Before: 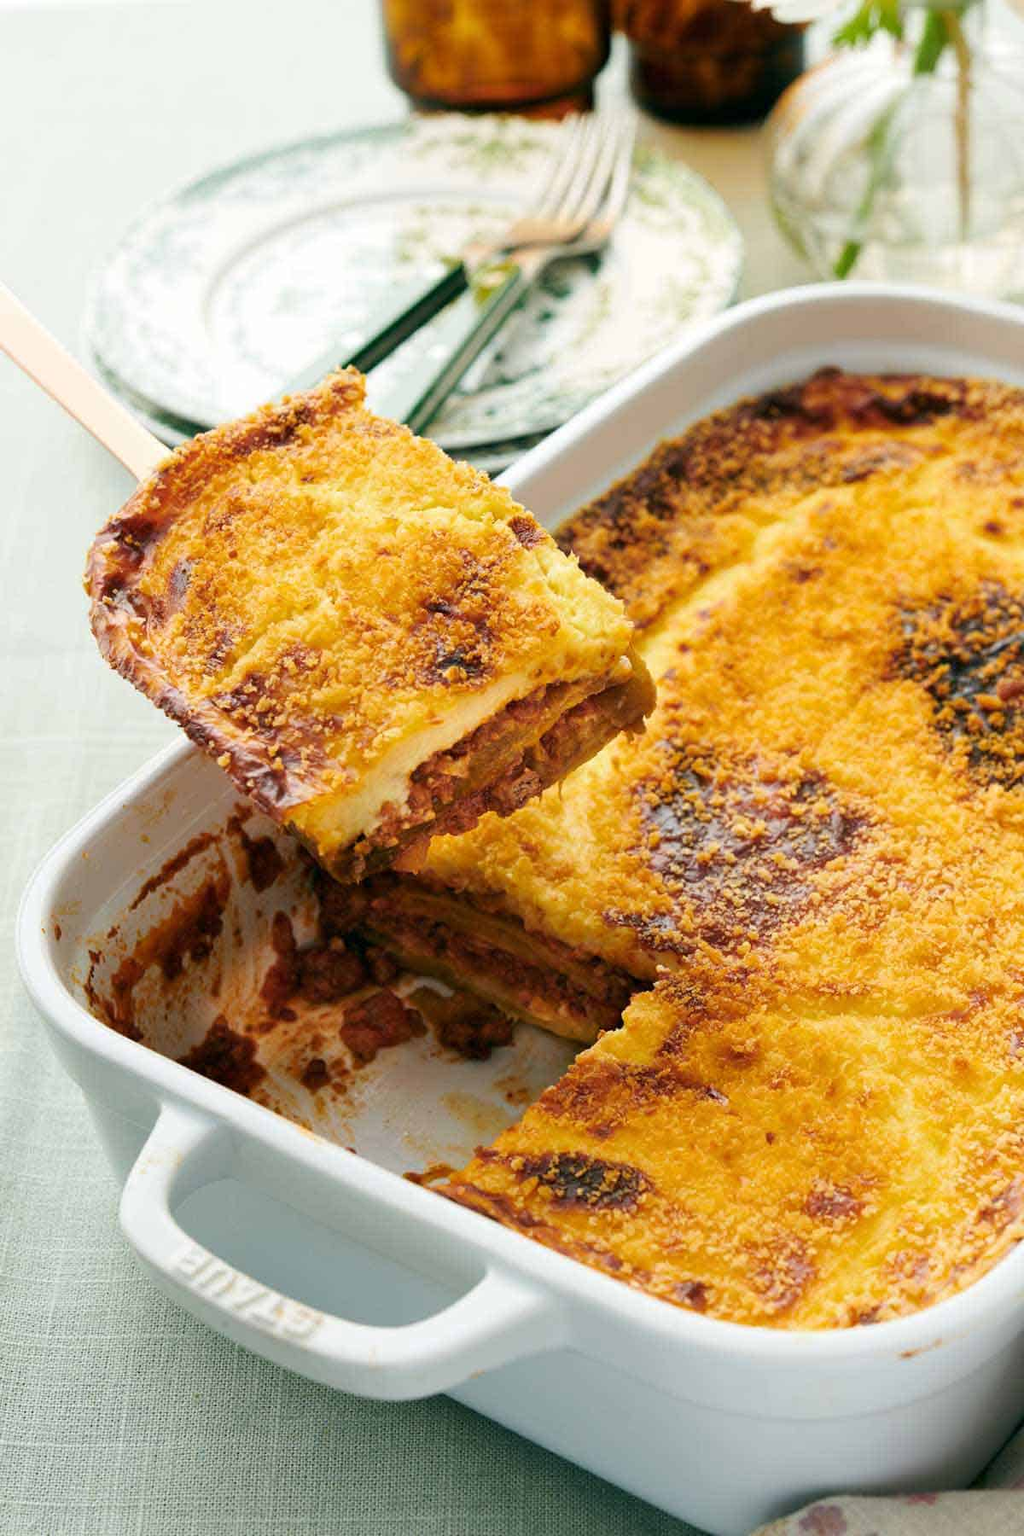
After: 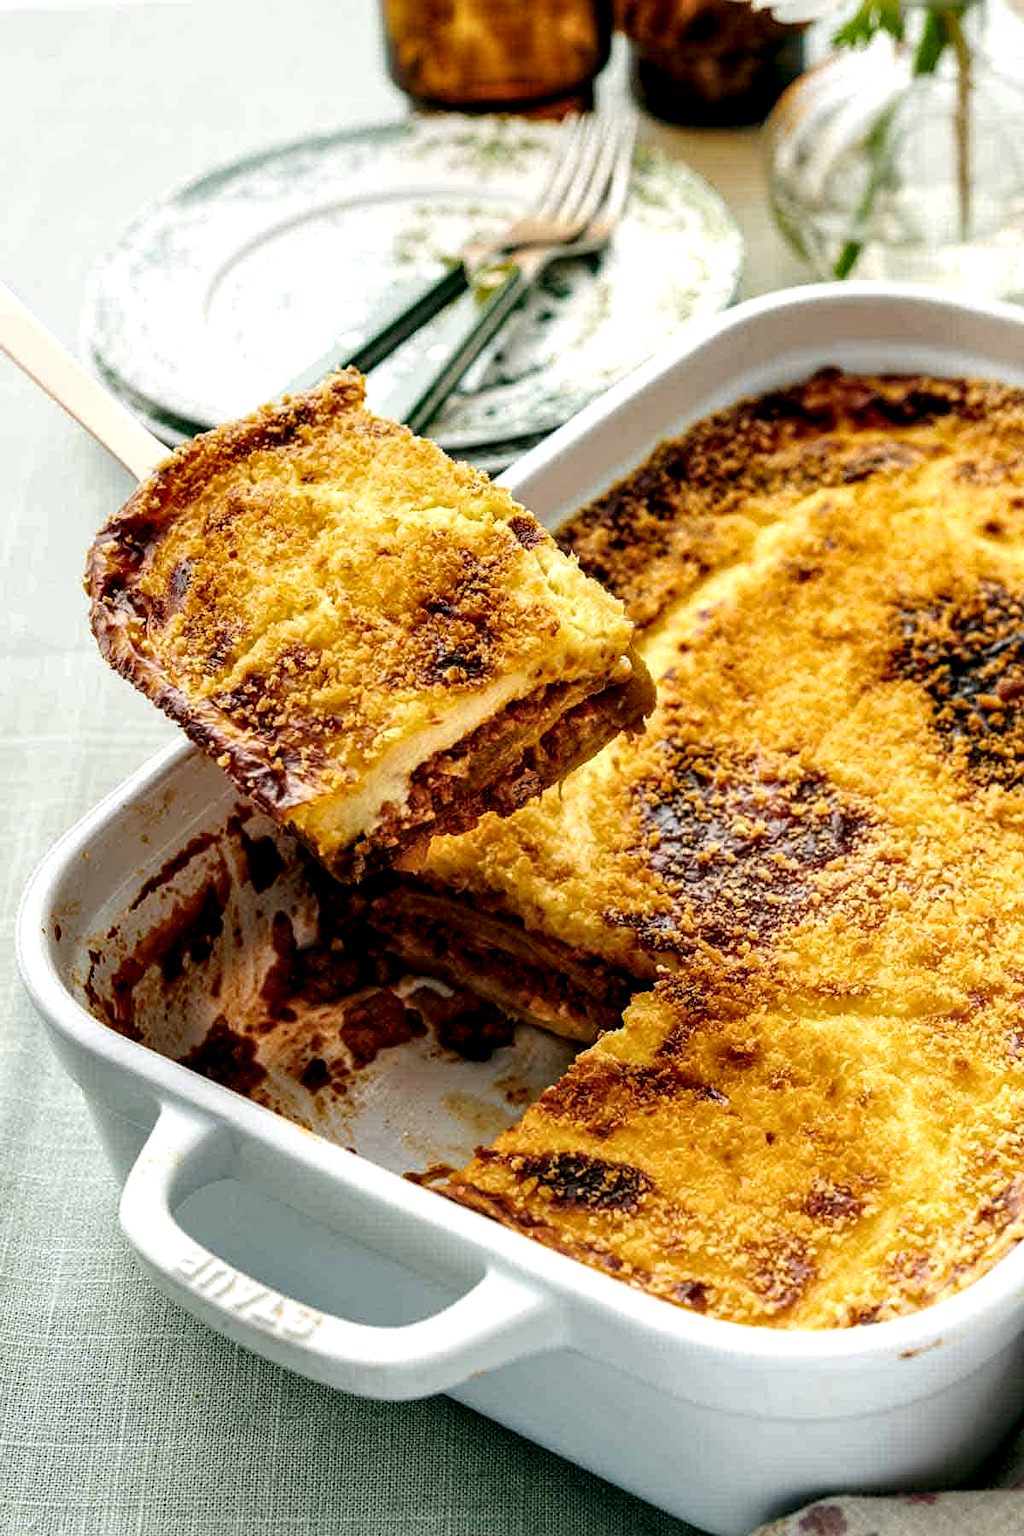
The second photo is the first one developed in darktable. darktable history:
sharpen: amount 0.2
local contrast: highlights 19%, detail 186%
